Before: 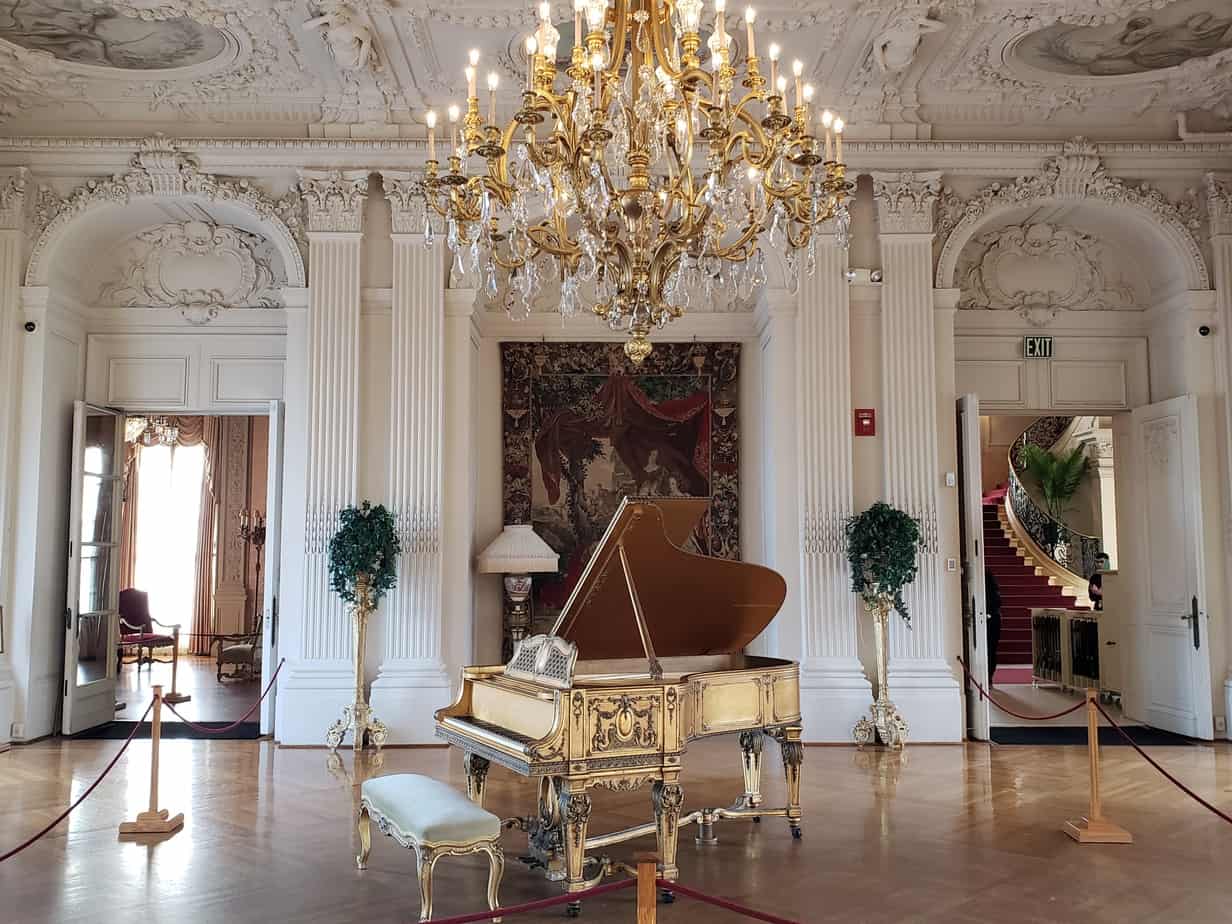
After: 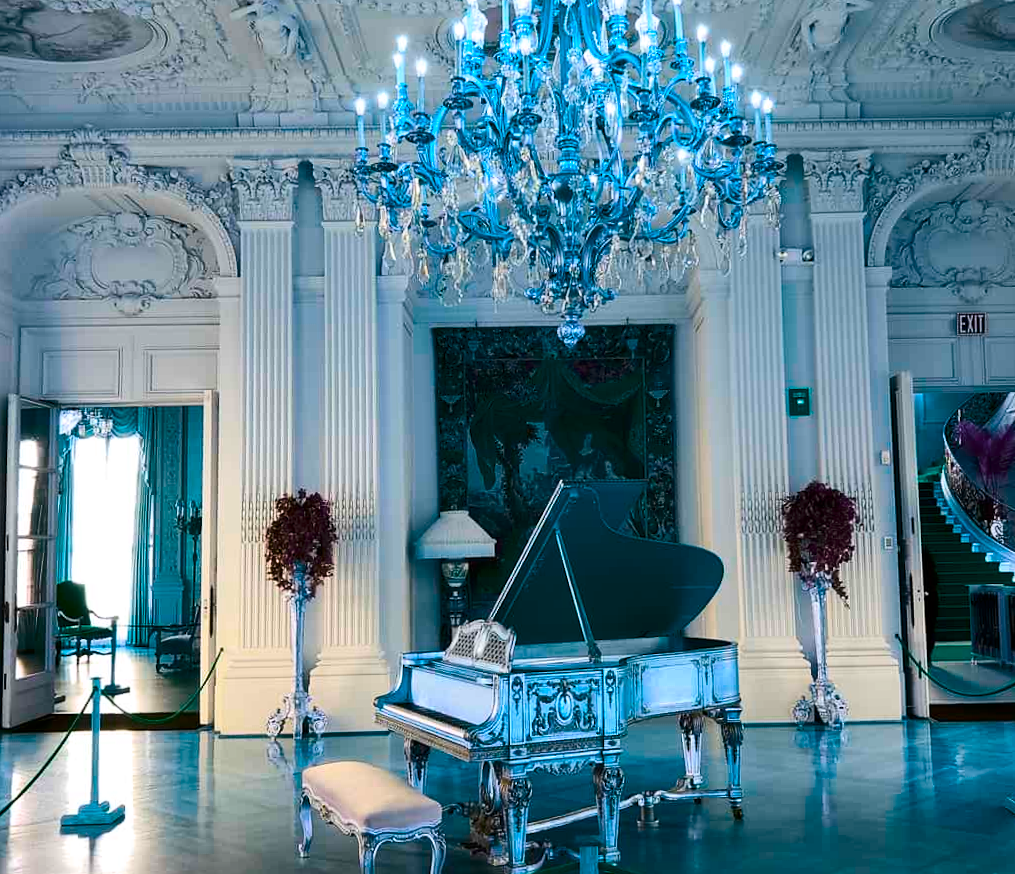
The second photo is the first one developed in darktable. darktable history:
crop and rotate: angle 1°, left 4.281%, top 0.642%, right 11.383%, bottom 2.486%
rotate and perspective: automatic cropping off
color balance rgb: hue shift 180°, global vibrance 50%, contrast 0.32%
contrast brightness saturation: contrast 0.19, brightness -0.11, saturation 0.21
